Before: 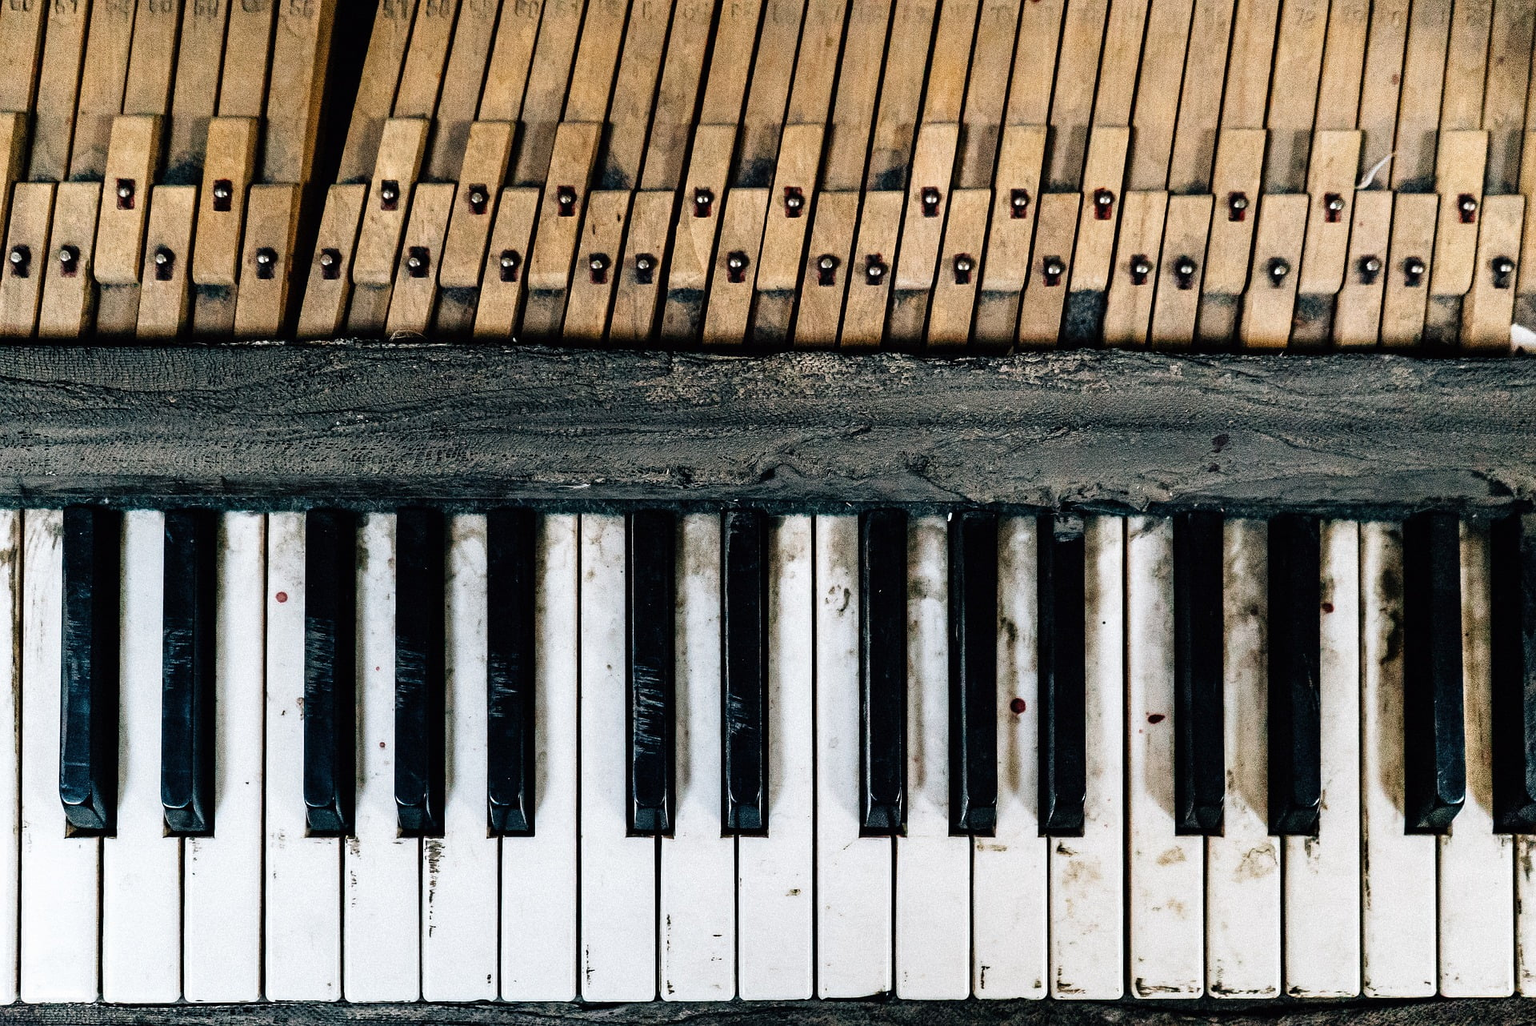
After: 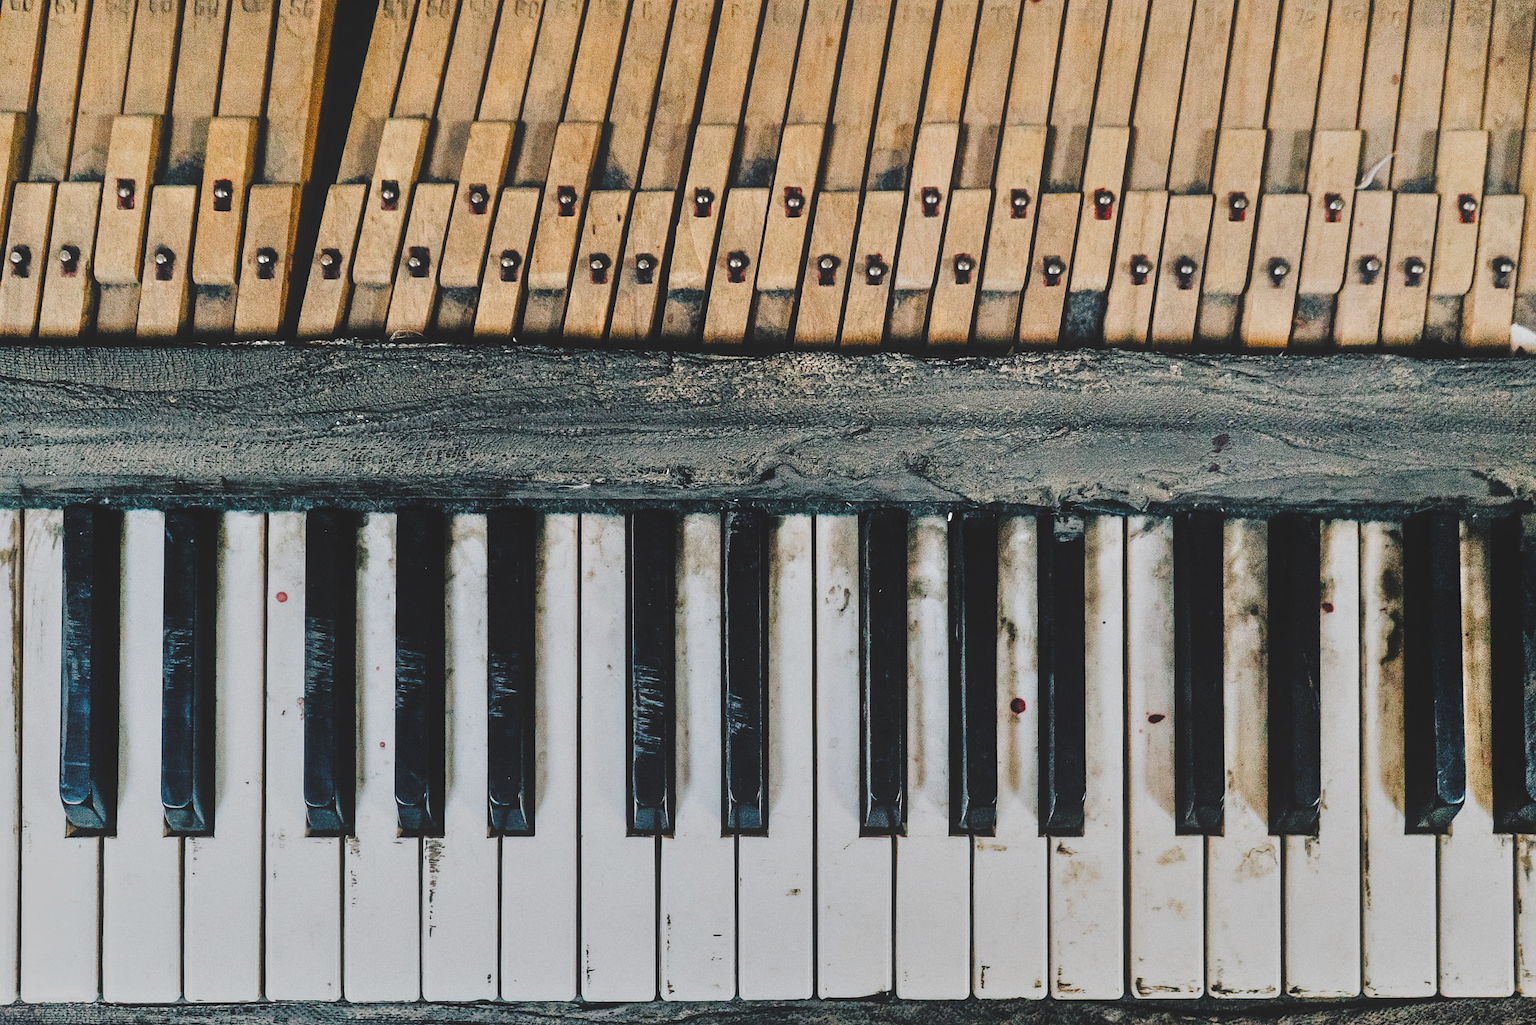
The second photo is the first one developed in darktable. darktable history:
exposure: black level correction -0.016, exposure -1.018 EV, compensate highlight preservation false
base curve: curves: ch0 [(0, 0) (0.262, 0.32) (0.722, 0.705) (1, 1)]
color balance rgb: perceptual saturation grading › global saturation 20%, perceptual saturation grading › highlights -25%, perceptual saturation grading › shadows 50%, global vibrance -25%
tone equalizer: -7 EV 0.15 EV, -6 EV 0.6 EV, -5 EV 1.15 EV, -4 EV 1.33 EV, -3 EV 1.15 EV, -2 EV 0.6 EV, -1 EV 0.15 EV, mask exposure compensation -0.5 EV
